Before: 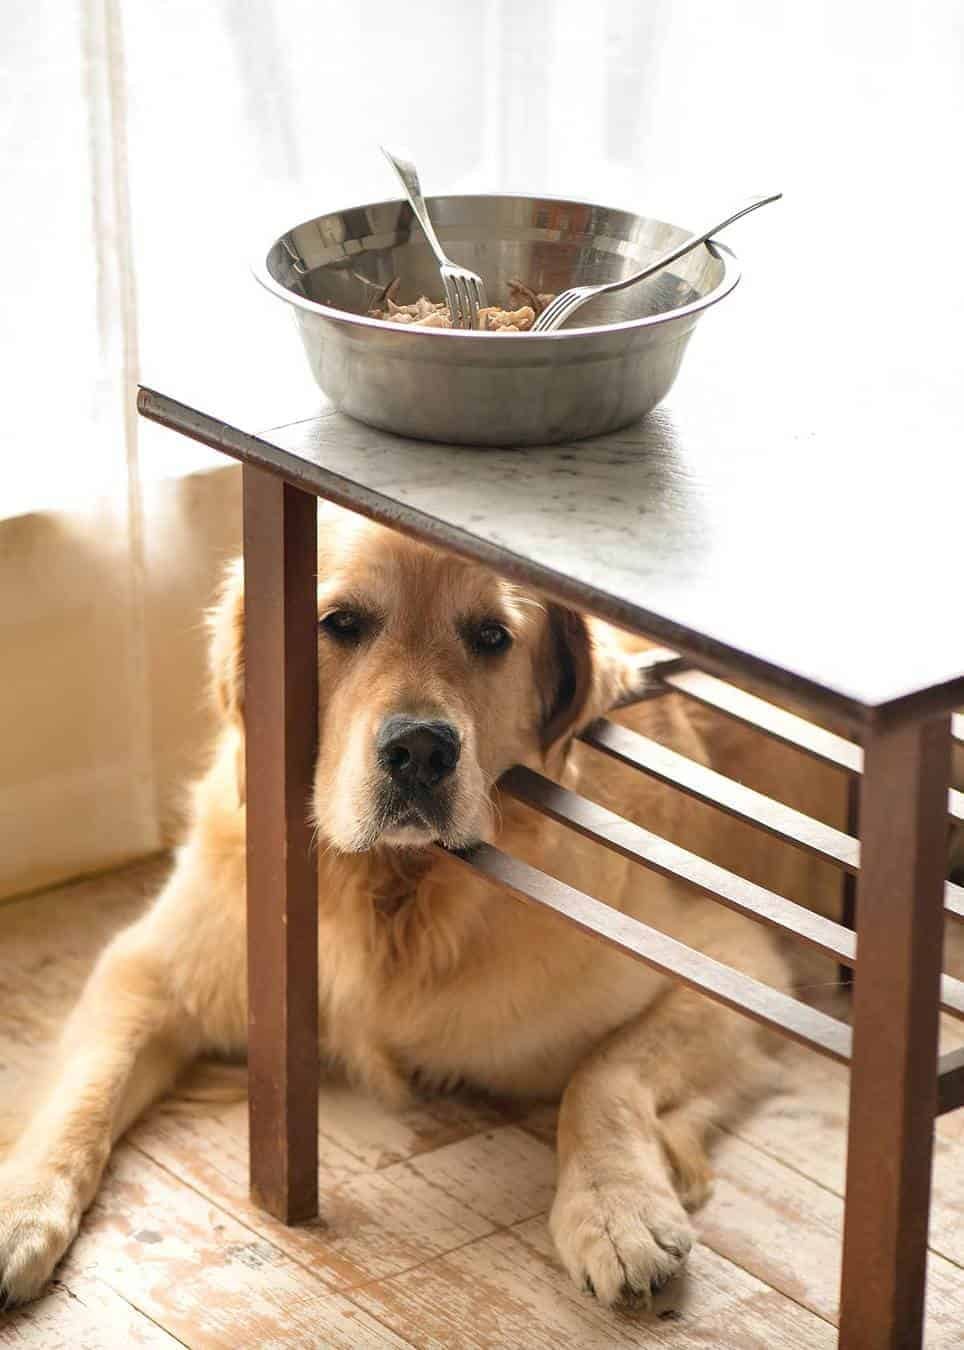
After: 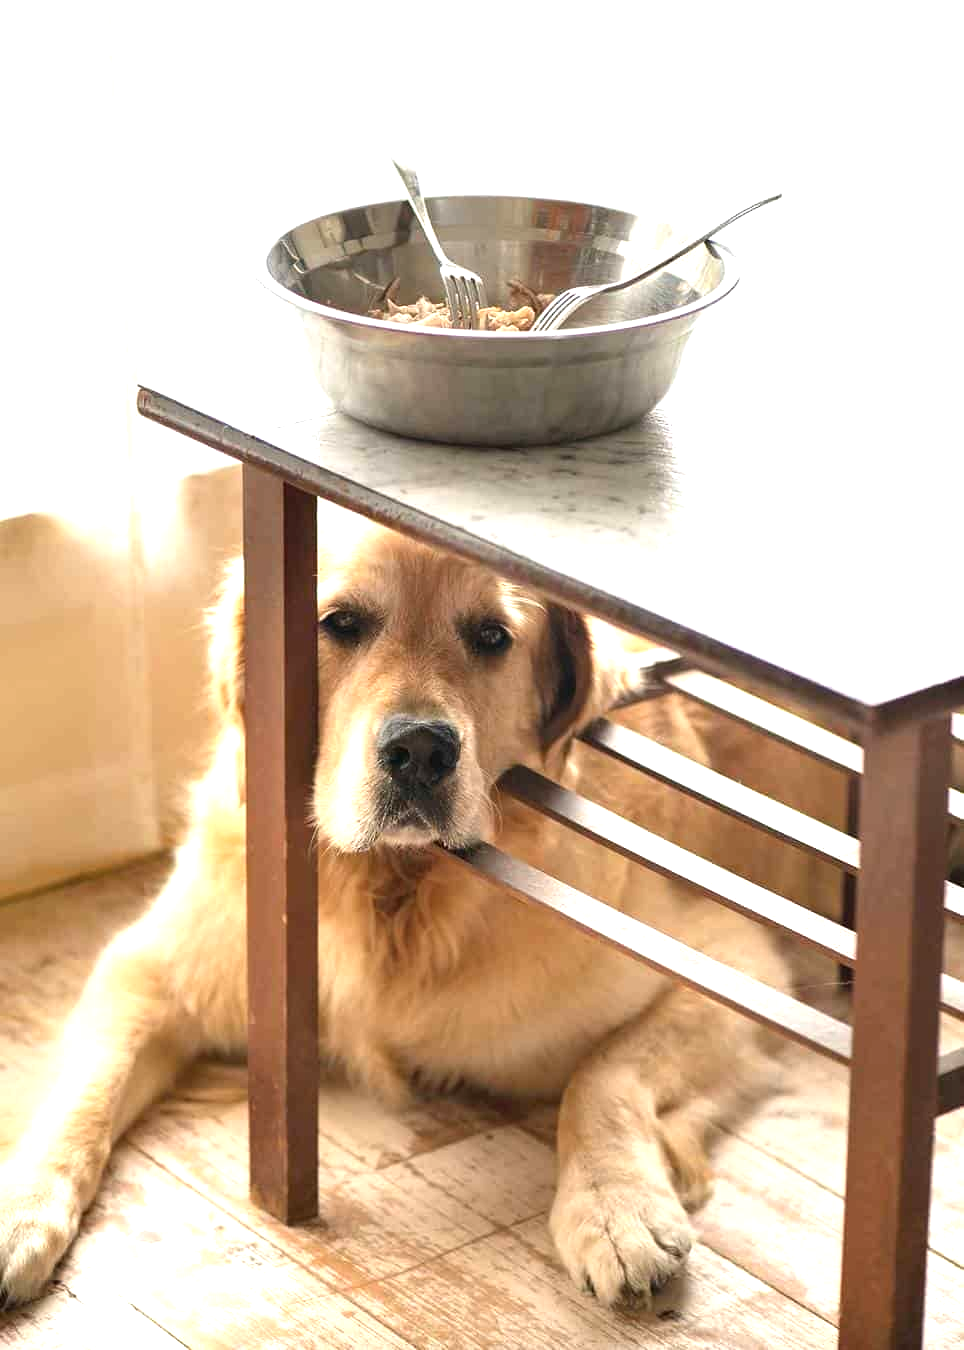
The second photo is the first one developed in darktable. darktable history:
tone equalizer: -8 EV -0.75 EV, -7 EV -0.717 EV, -6 EV -0.601 EV, -5 EV -0.383 EV, -3 EV 0.377 EV, -2 EV 0.6 EV, -1 EV 0.685 EV, +0 EV 0.74 EV, smoothing diameter 24.98%, edges refinement/feathering 12.66, preserve details guided filter
